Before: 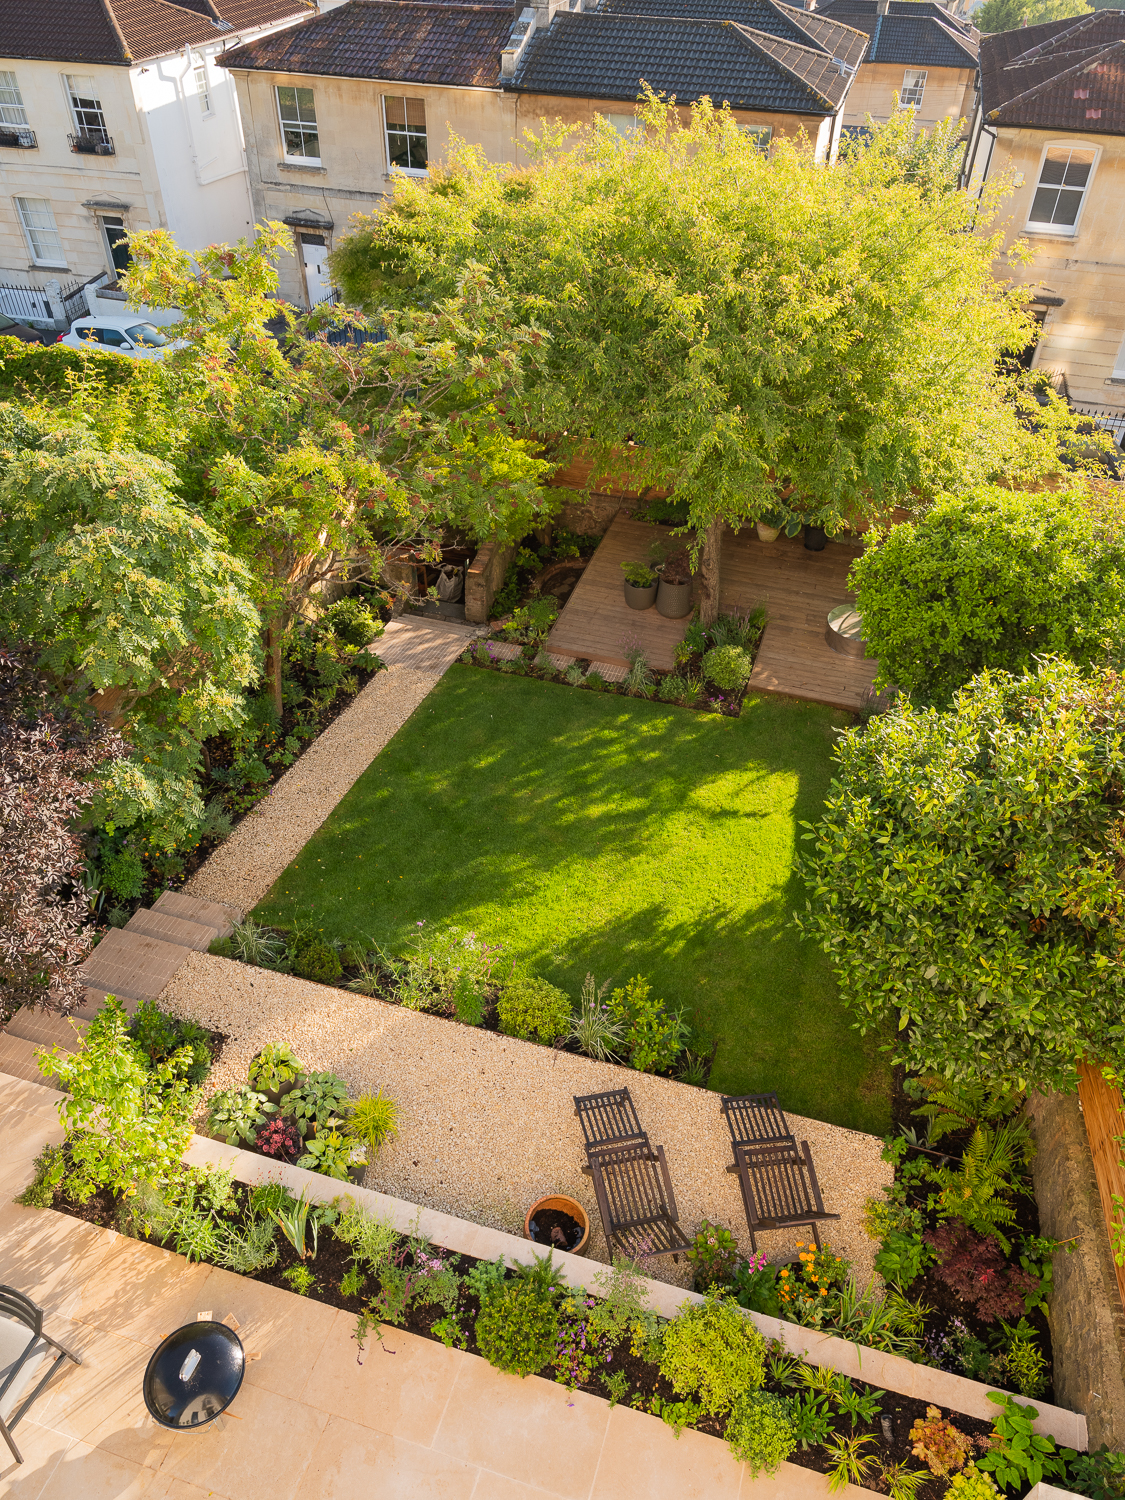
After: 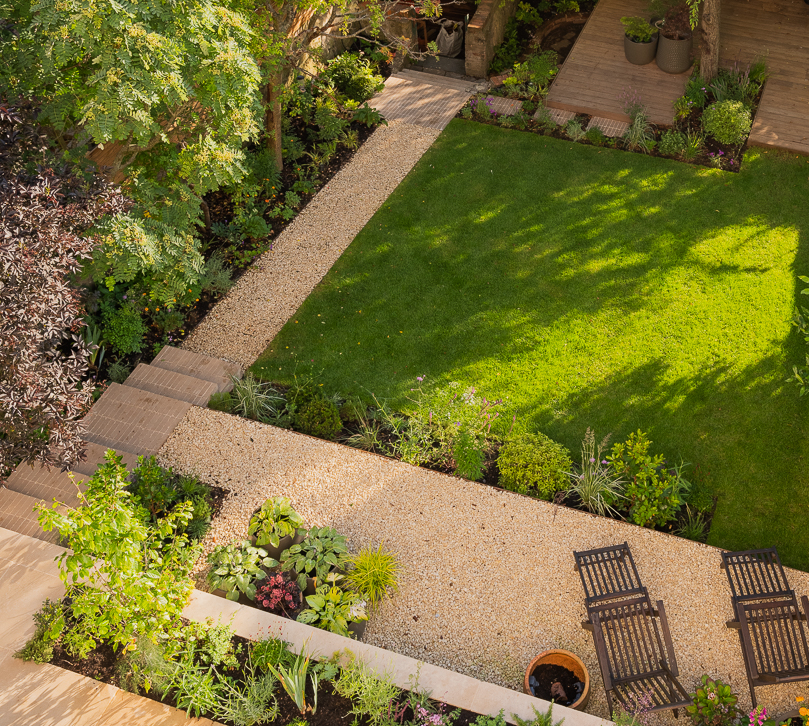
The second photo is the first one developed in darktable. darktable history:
exposure: exposure -0.148 EV, compensate highlight preservation false
crop: top 36.38%, right 28.07%, bottom 15.172%
